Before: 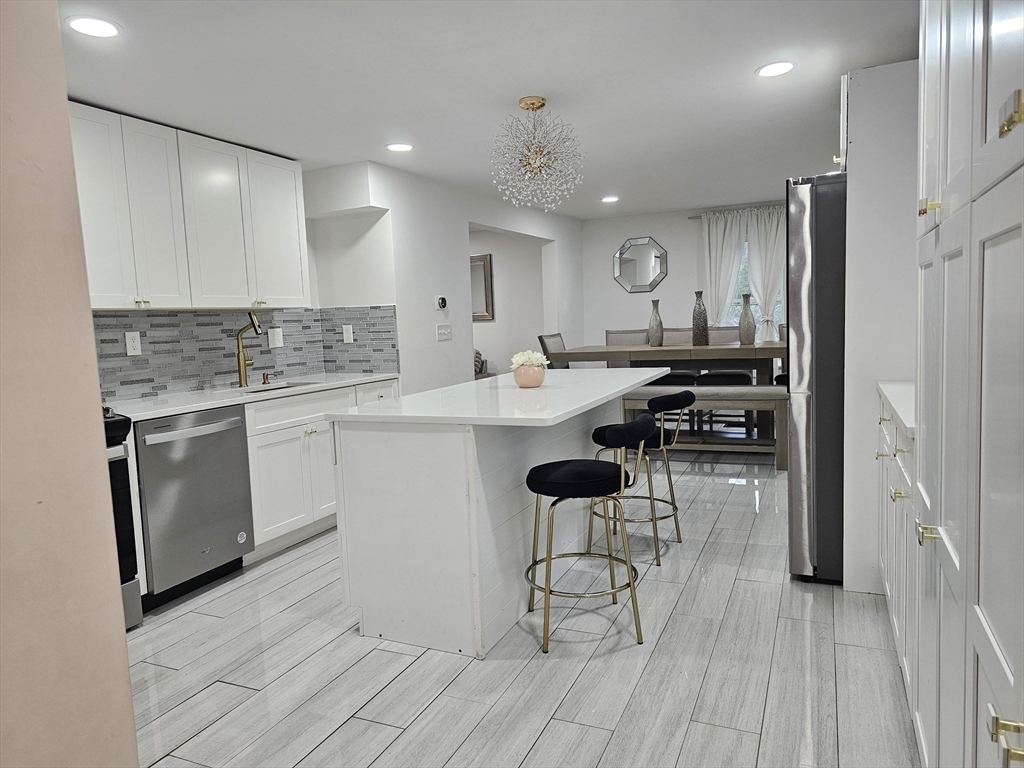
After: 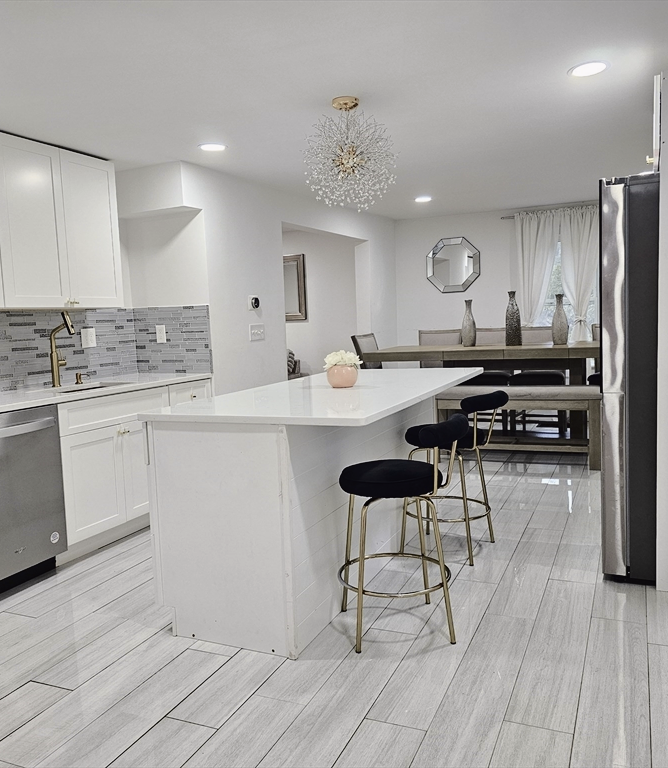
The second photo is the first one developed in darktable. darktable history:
tone curve: curves: ch0 [(0.003, 0.015) (0.104, 0.07) (0.239, 0.201) (0.327, 0.317) (0.401, 0.443) (0.495, 0.55) (0.65, 0.68) (0.832, 0.858) (1, 0.977)]; ch1 [(0, 0) (0.161, 0.092) (0.35, 0.33) (0.379, 0.401) (0.447, 0.476) (0.495, 0.499) (0.515, 0.518) (0.55, 0.557) (0.621, 0.615) (0.718, 0.734) (1, 1)]; ch2 [(0, 0) (0.359, 0.372) (0.437, 0.437) (0.502, 0.501) (0.534, 0.537) (0.599, 0.586) (1, 1)], color space Lab, independent channels, preserve colors none
crop and rotate: left 18.328%, right 16.345%
